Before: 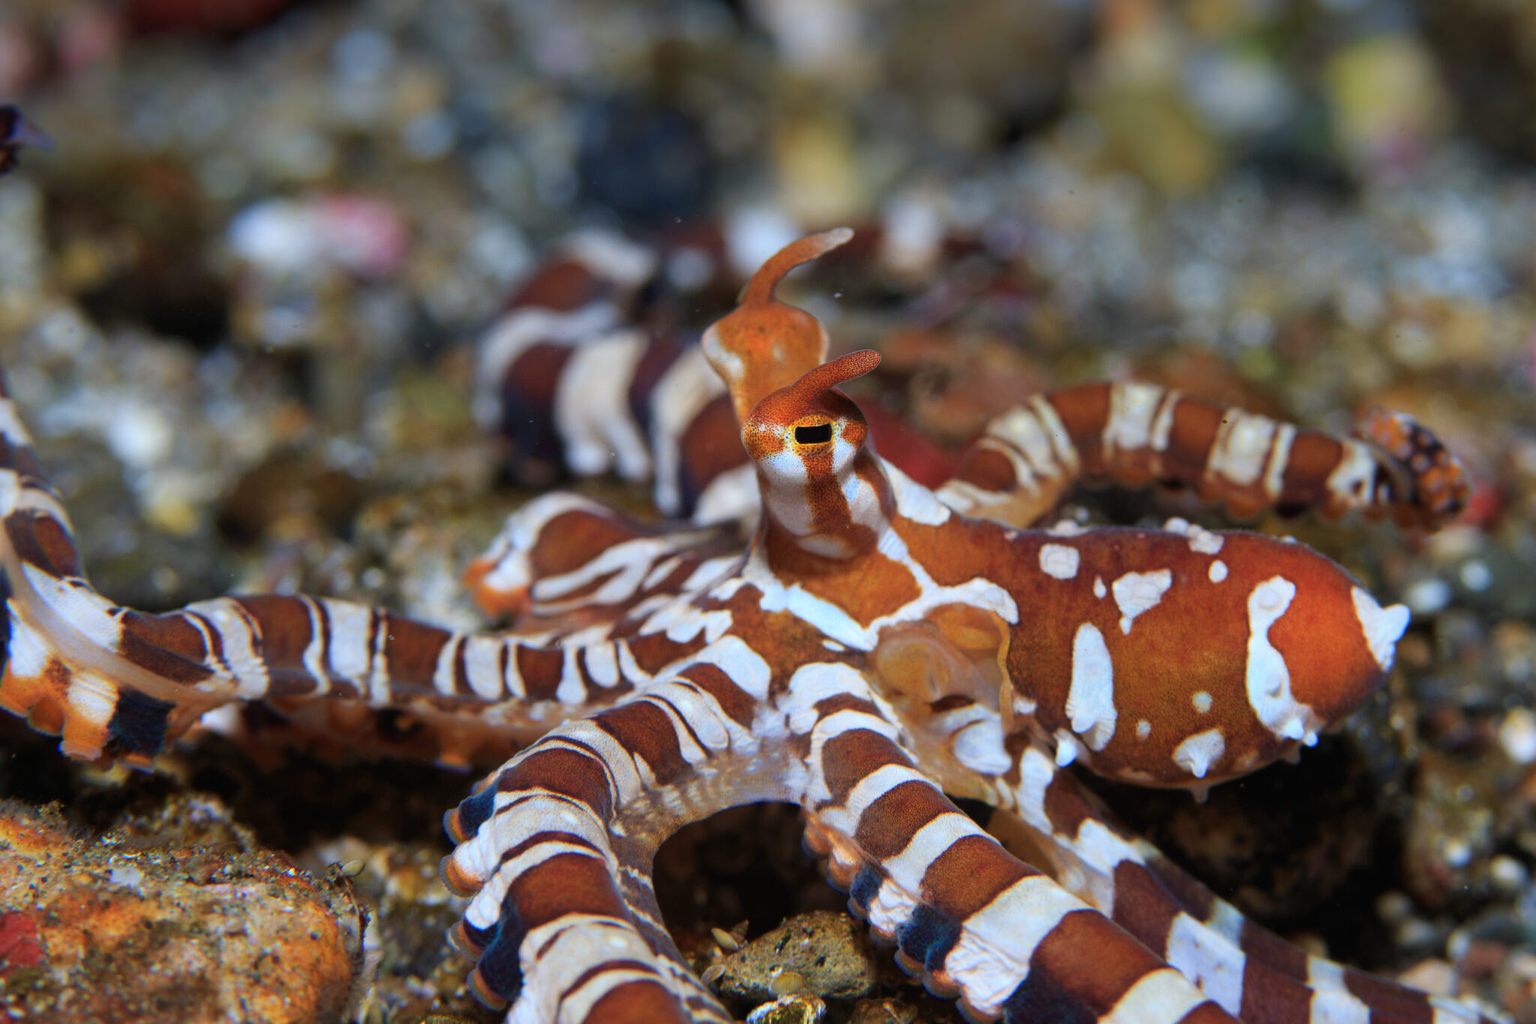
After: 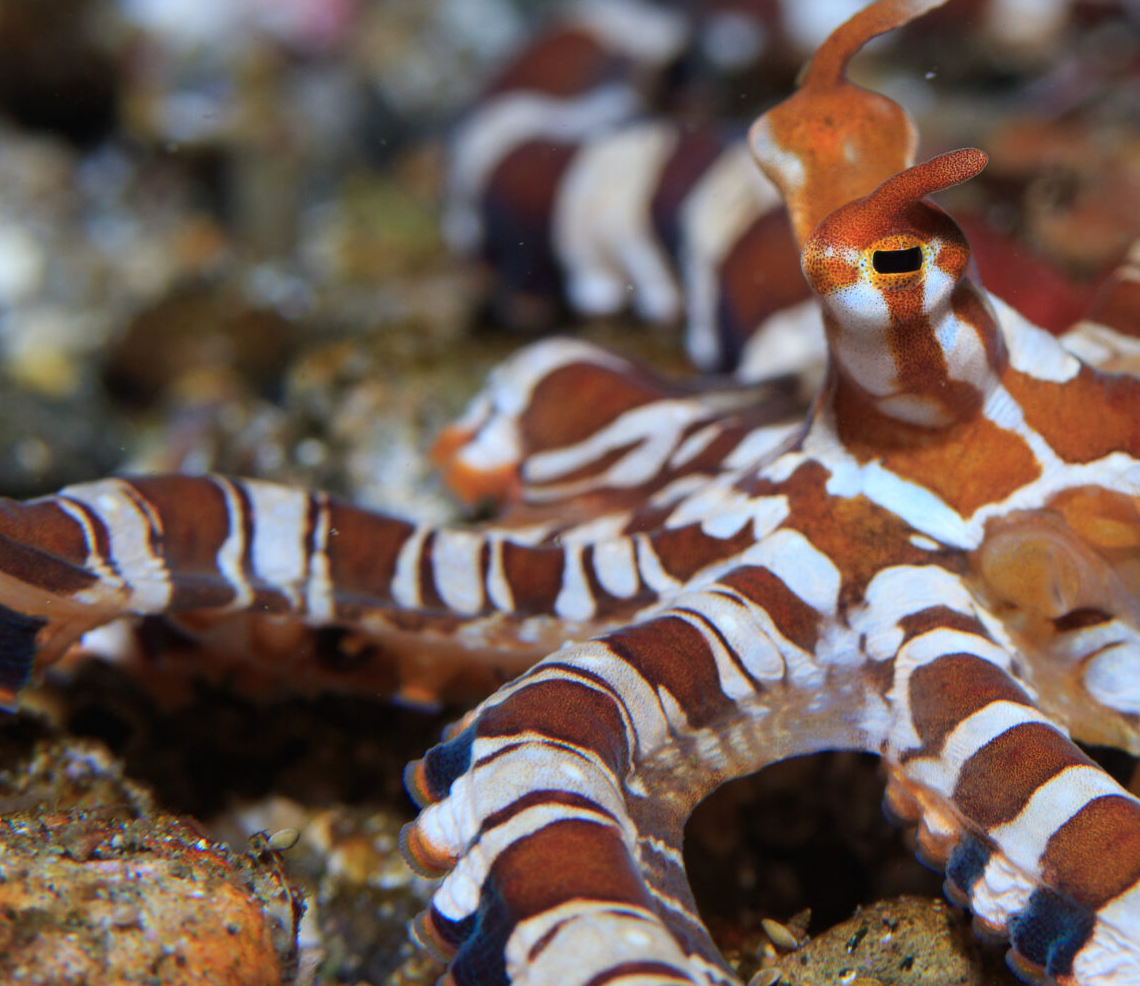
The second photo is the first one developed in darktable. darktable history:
crop: left 9.166%, top 23.367%, right 35.127%, bottom 4.389%
